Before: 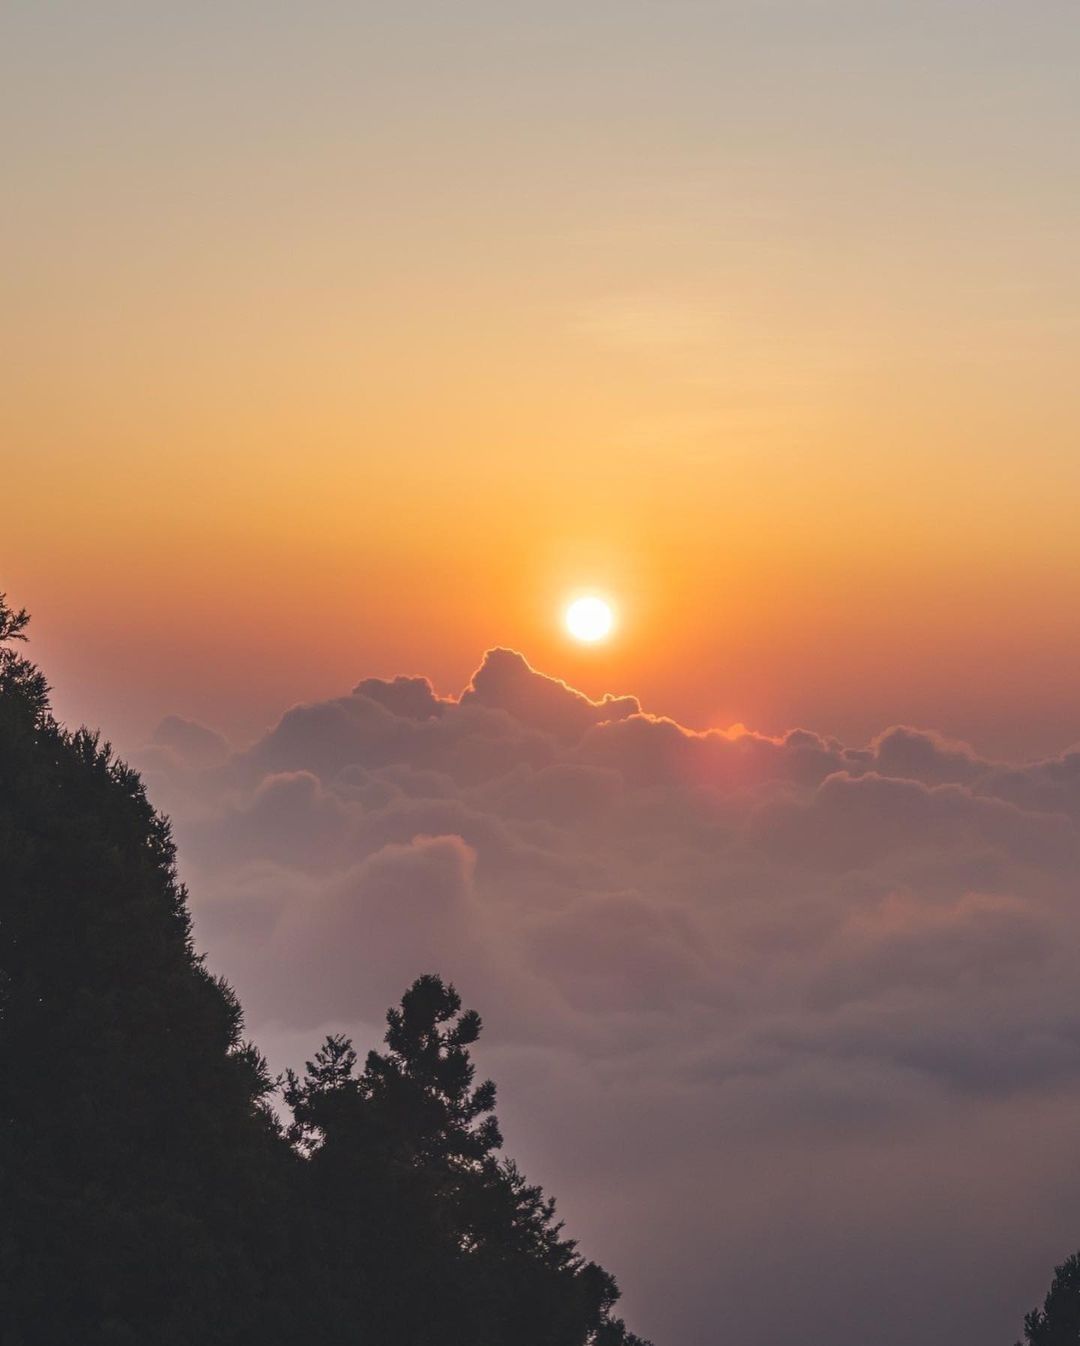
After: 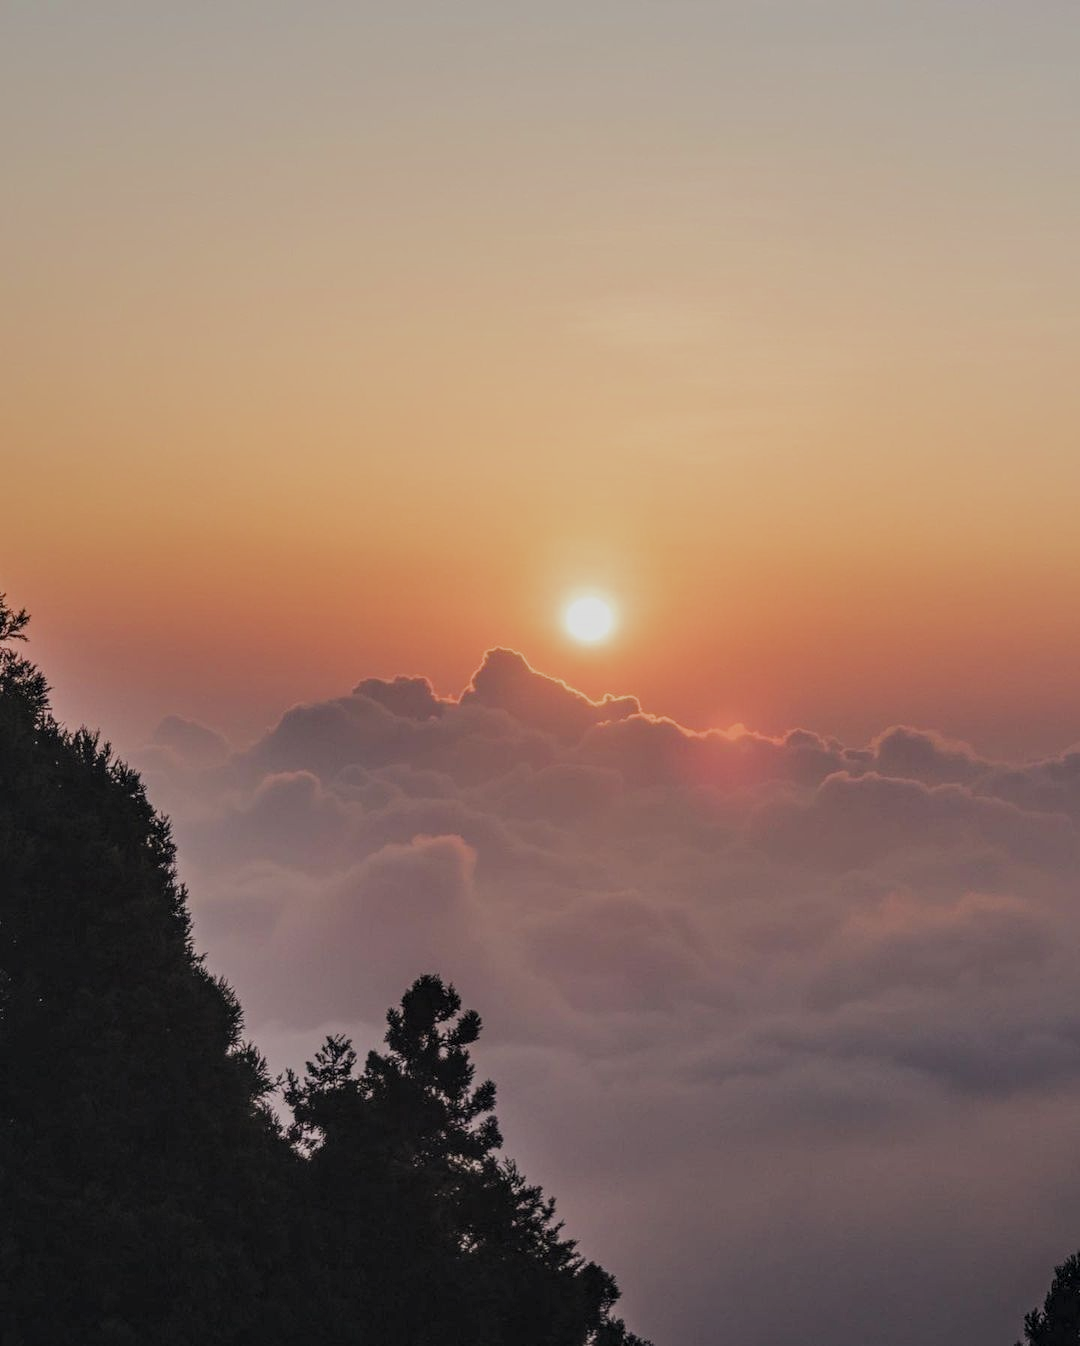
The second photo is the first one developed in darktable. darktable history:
filmic rgb: black relative exposure -7.65 EV, white relative exposure 4.56 EV, hardness 3.61, add noise in highlights 0.001, preserve chrominance max RGB, color science v3 (2019), use custom middle-gray values true, iterations of high-quality reconstruction 0, contrast in highlights soft
local contrast: on, module defaults
